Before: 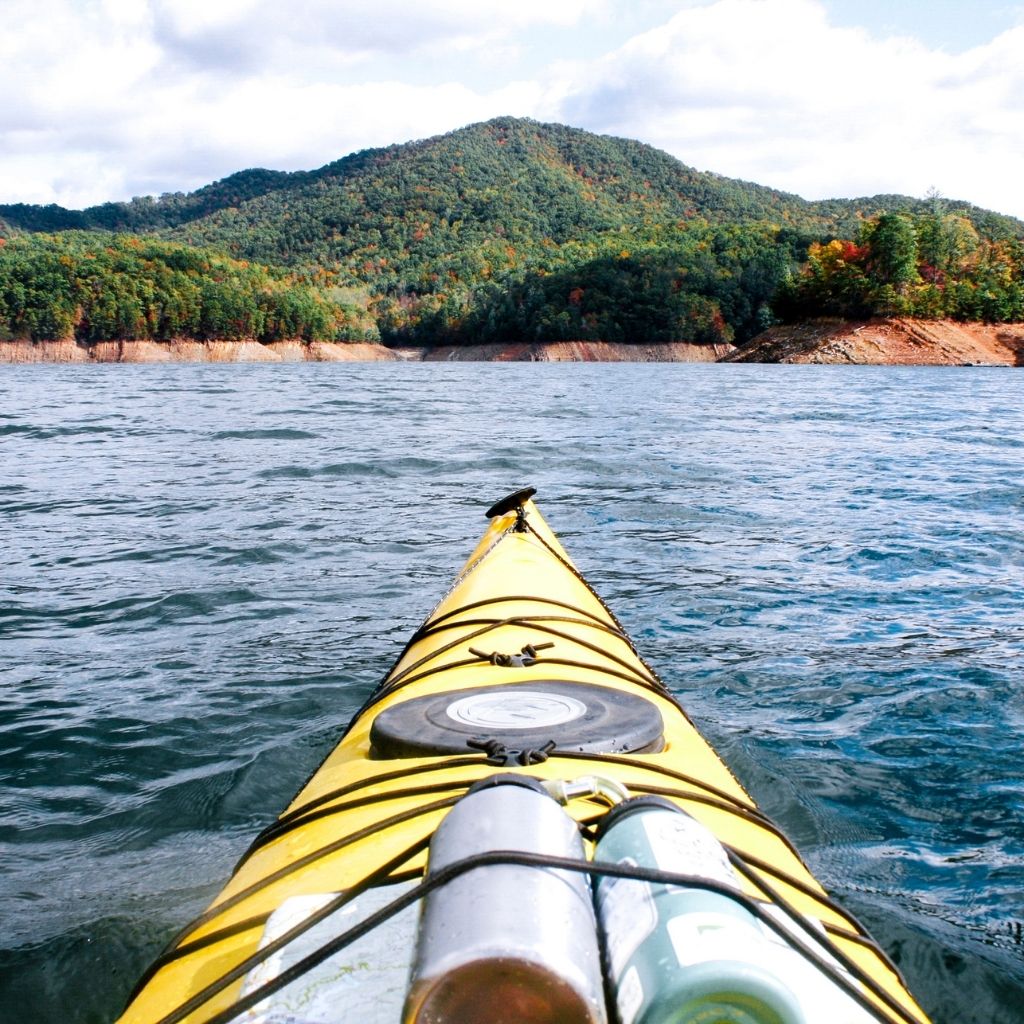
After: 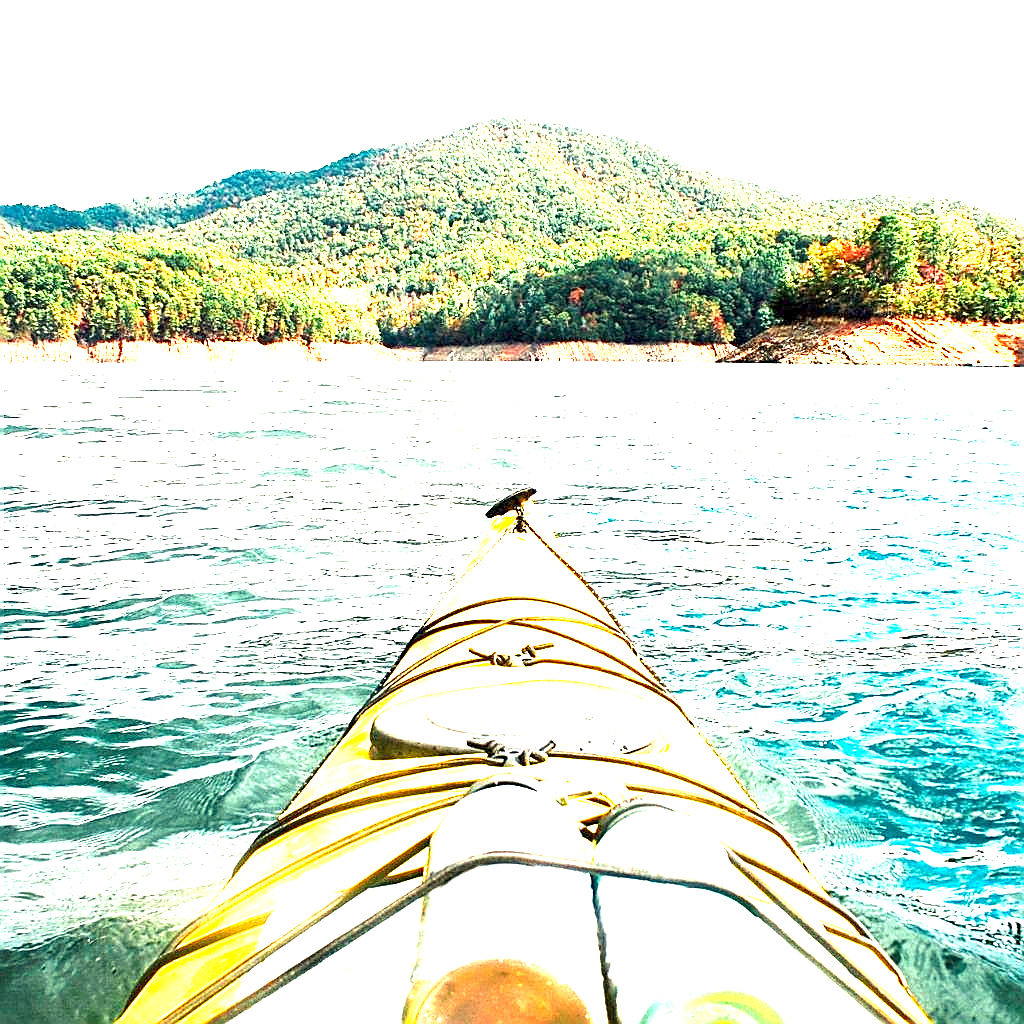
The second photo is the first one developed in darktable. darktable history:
white balance: red 1.138, green 0.996, blue 0.812
sharpen: radius 1.4, amount 1.25, threshold 0.7
exposure: exposure 3 EV, compensate highlight preservation false
color correction: highlights a* -8, highlights b* 3.1
